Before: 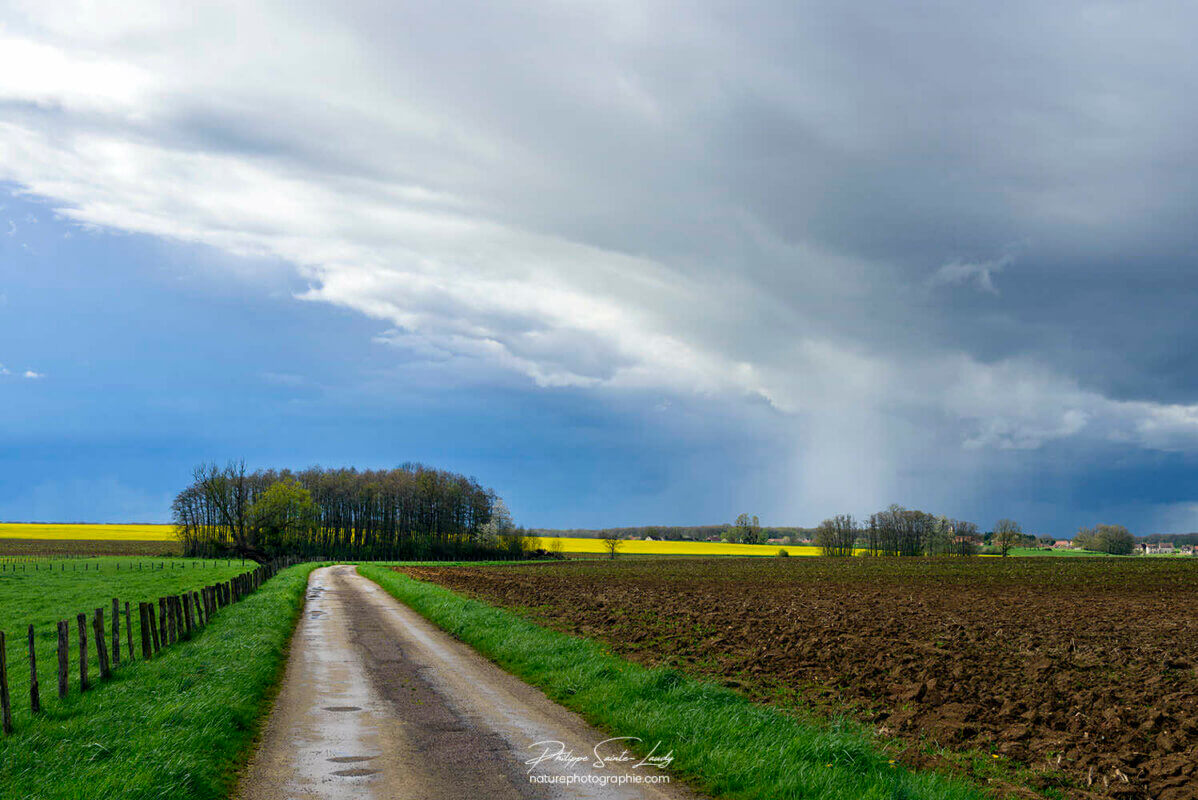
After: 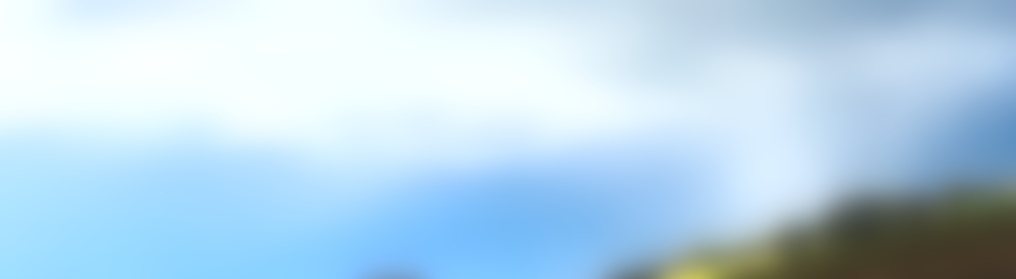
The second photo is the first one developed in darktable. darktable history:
tone equalizer: -8 EV -0.75 EV, -7 EV -0.7 EV, -6 EV -0.6 EV, -5 EV -0.4 EV, -3 EV 0.4 EV, -2 EV 0.6 EV, -1 EV 0.7 EV, +0 EV 0.75 EV, edges refinement/feathering 500, mask exposure compensation -1.57 EV, preserve details no
rotate and perspective: rotation -14.8°, crop left 0.1, crop right 0.903, crop top 0.25, crop bottom 0.748
exposure: black level correction -0.015, compensate highlight preservation false
lowpass: radius 16, unbound 0
sharpen: on, module defaults
crop: left 1.744%, top 19.225%, right 5.069%, bottom 28.357%
contrast brightness saturation: contrast 0.15, brightness 0.05
